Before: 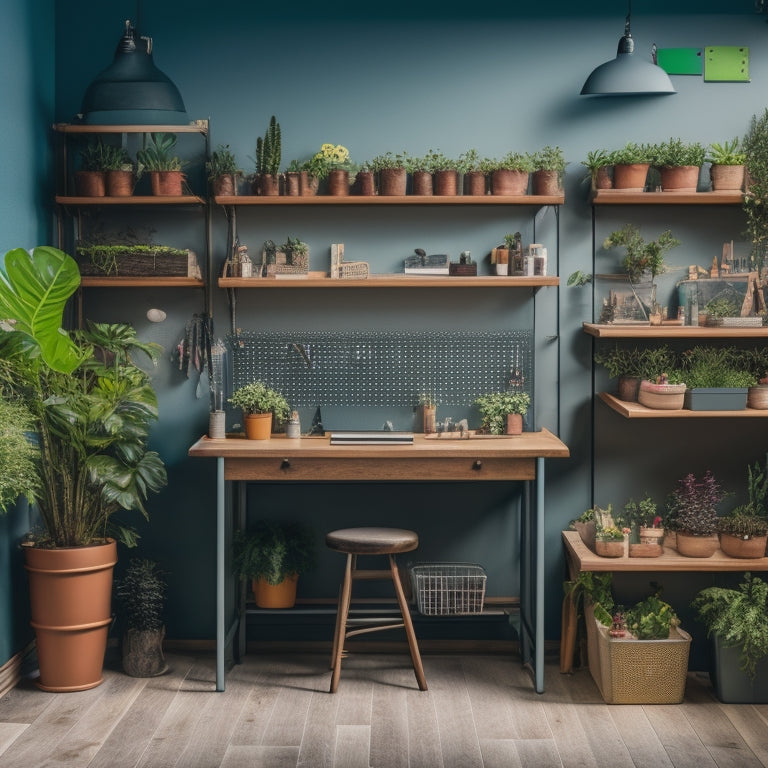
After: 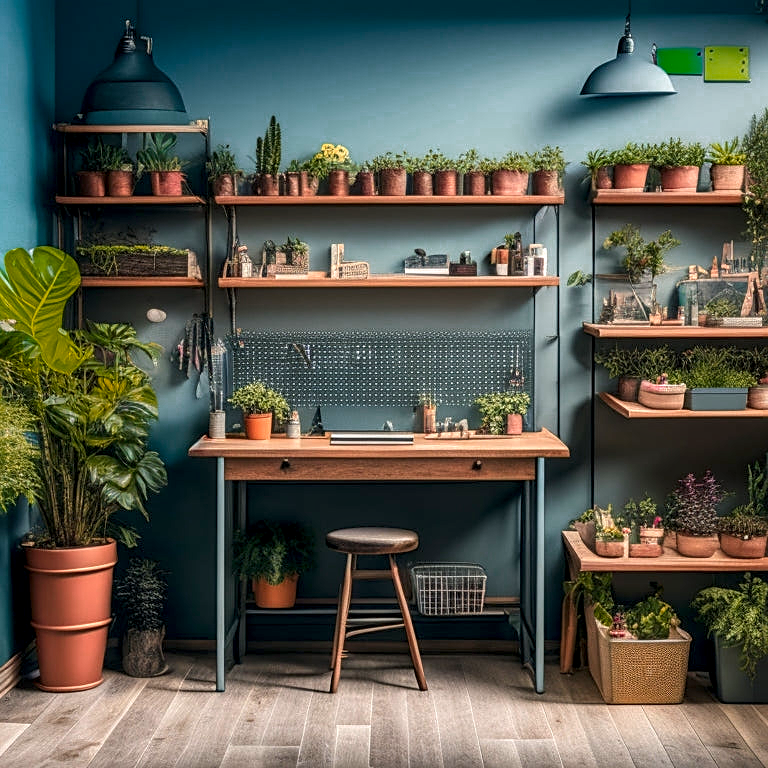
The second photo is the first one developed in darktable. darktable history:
sharpen: on, module defaults
color zones: curves: ch0 [(0.473, 0.374) (0.742, 0.784)]; ch1 [(0.354, 0.737) (0.742, 0.705)]; ch2 [(0.318, 0.421) (0.758, 0.532)]
local contrast: detail 160%
